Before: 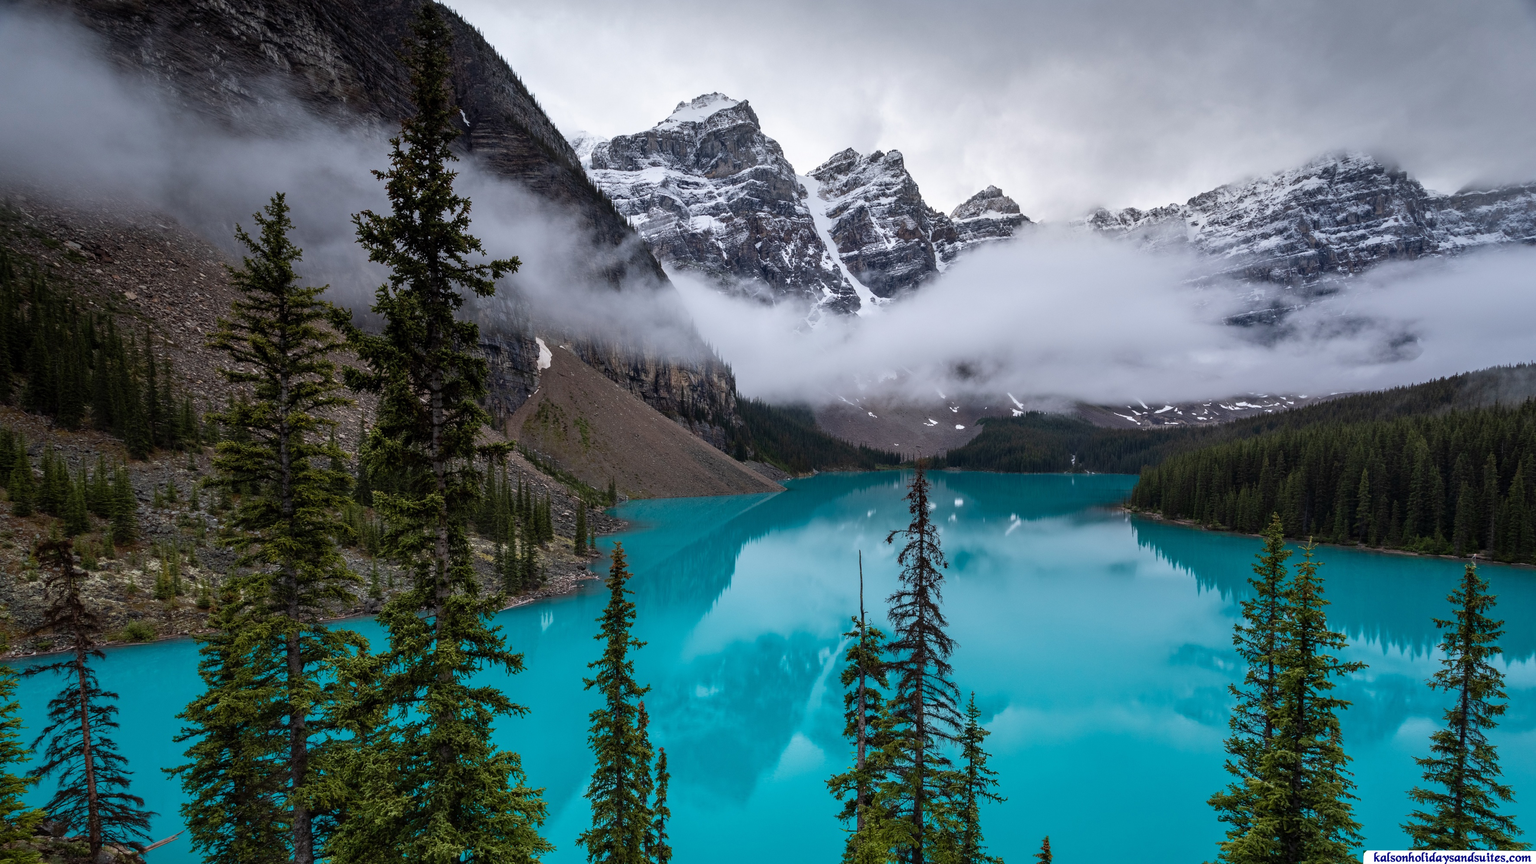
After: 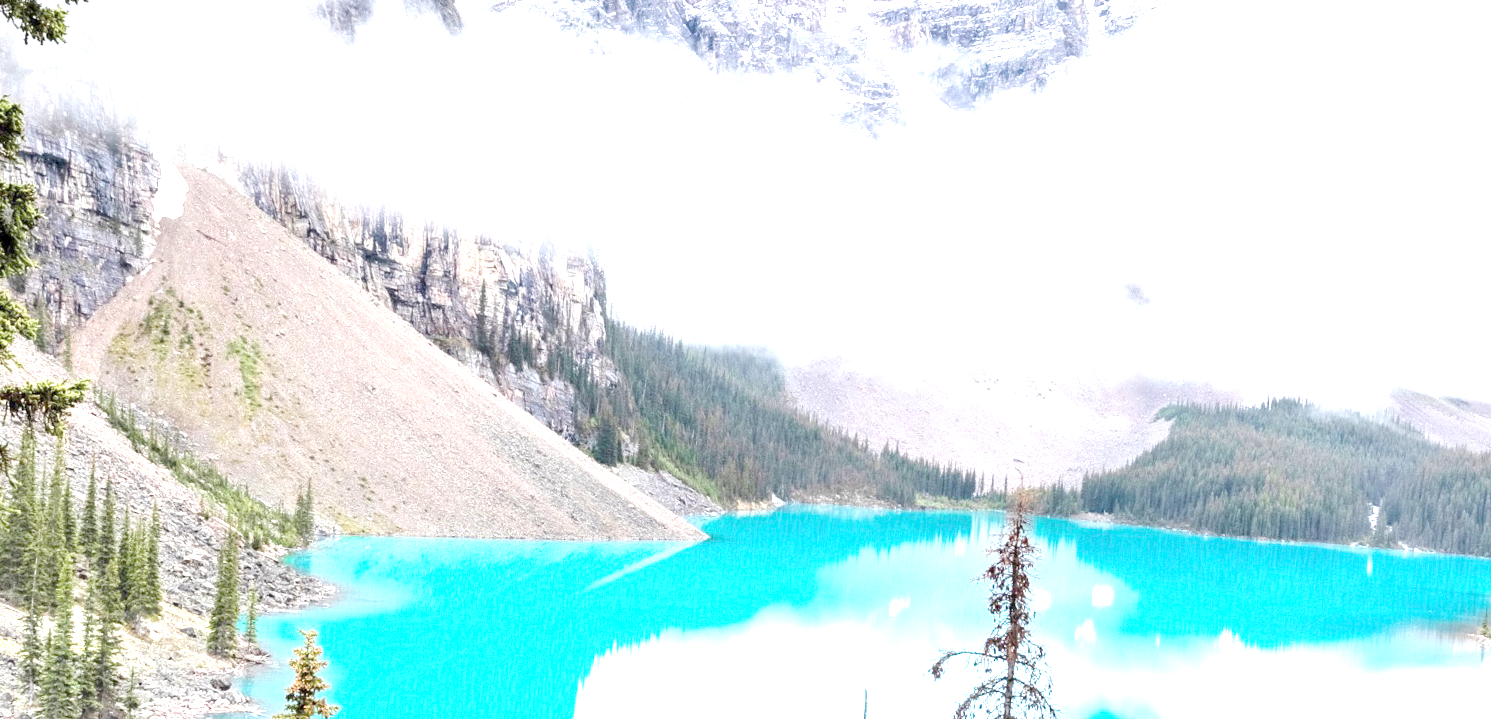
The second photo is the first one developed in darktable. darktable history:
crop: left 31.751%, top 32.172%, right 27.8%, bottom 35.83%
white balance: emerald 1
tone equalizer "contrast tone curve: medium": -8 EV -0.75 EV, -7 EV -0.7 EV, -6 EV -0.6 EV, -5 EV -0.4 EV, -3 EV 0.4 EV, -2 EV 0.6 EV, -1 EV 0.7 EV, +0 EV 0.75 EV, edges refinement/feathering 500, mask exposure compensation -1.57 EV, preserve details no
exposure: exposure 0.921 EV
rotate and perspective: rotation 4.1°, automatic cropping off
